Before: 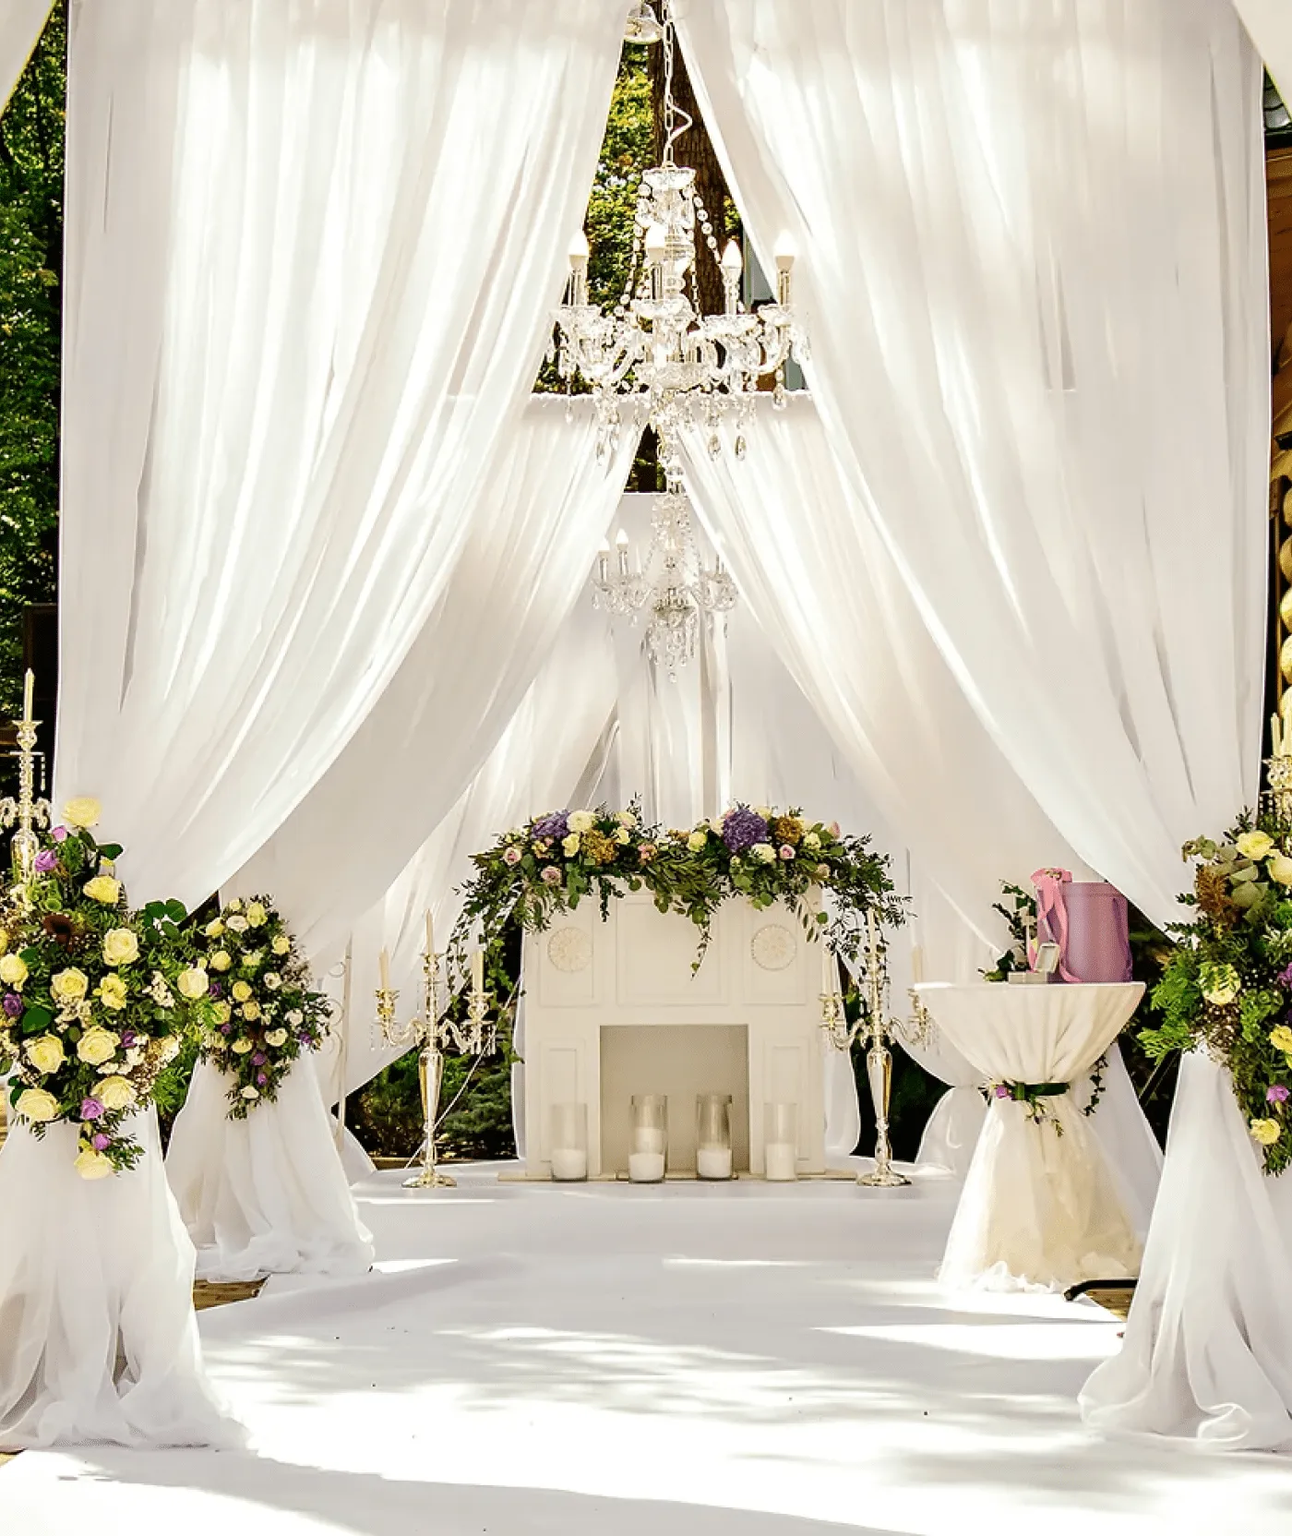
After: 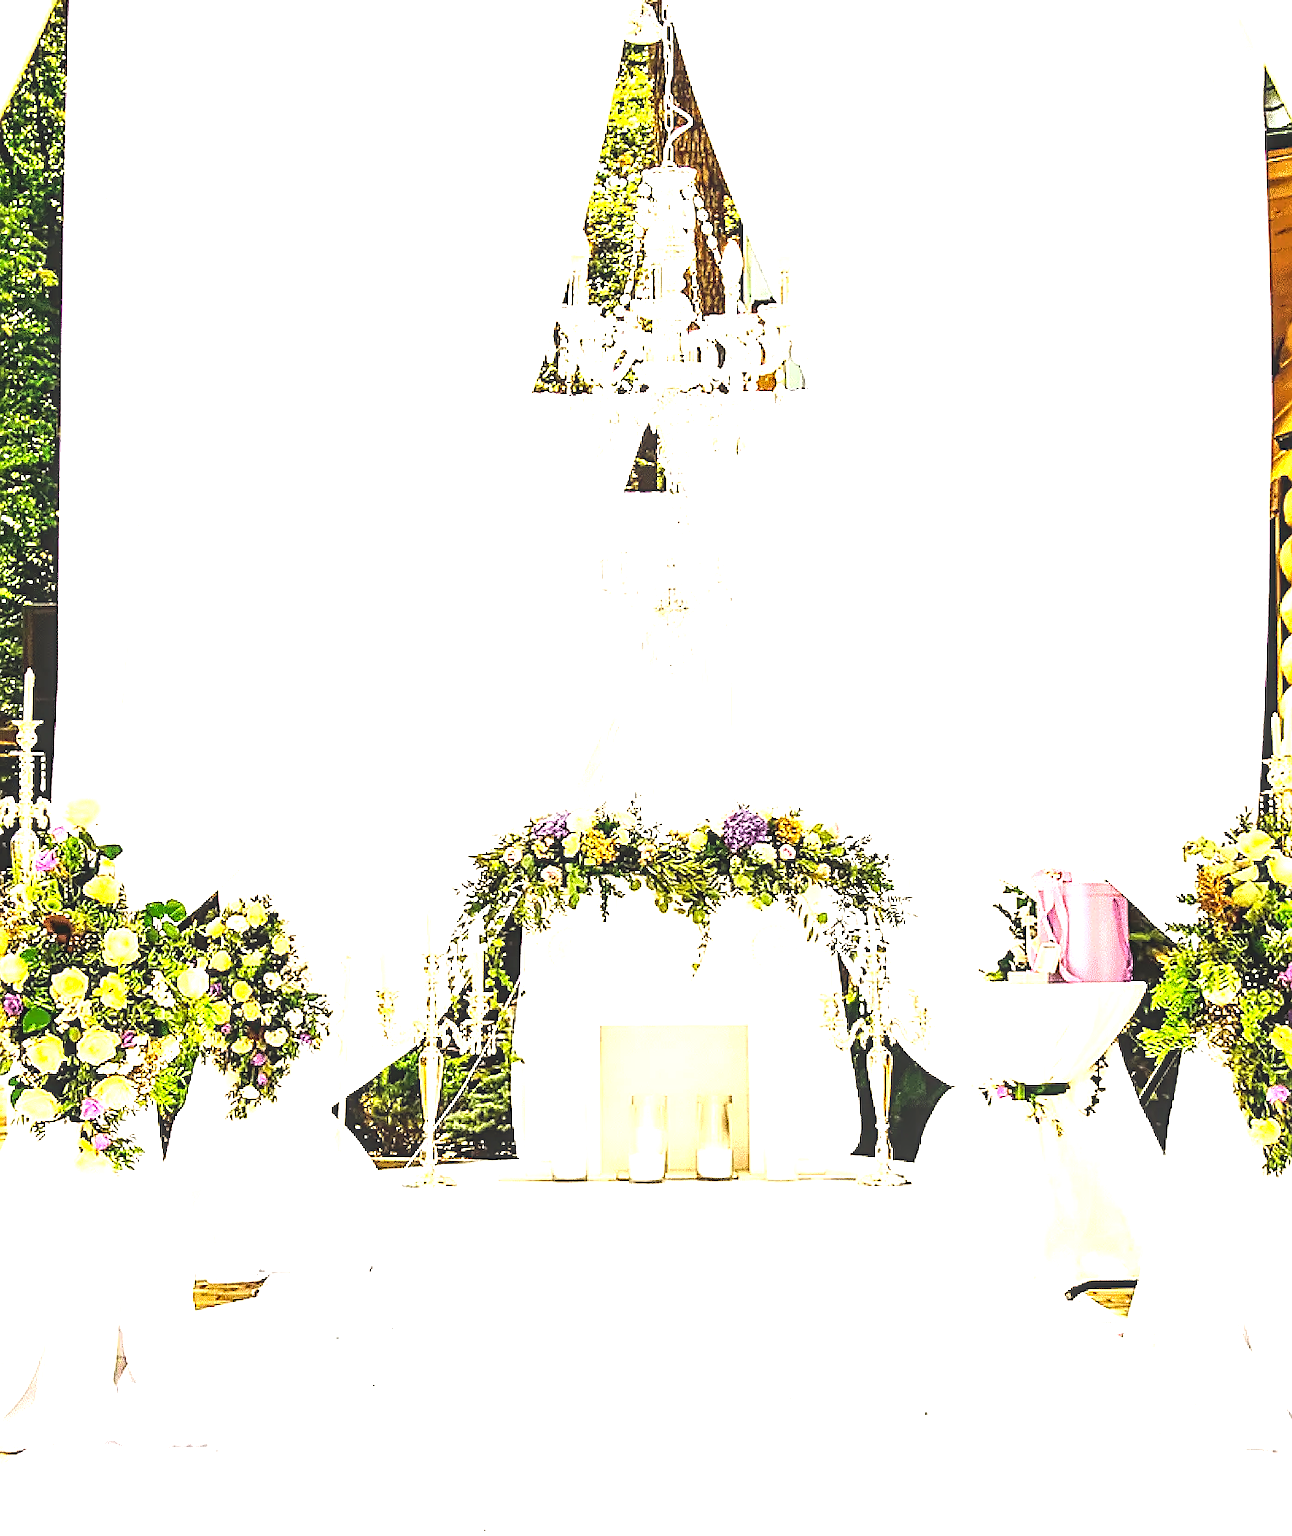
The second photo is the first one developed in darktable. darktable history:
sharpen: on, module defaults
local contrast: detail 130%
tone equalizer: -7 EV 0.149 EV, -6 EV 0.607 EV, -5 EV 1.14 EV, -4 EV 1.33 EV, -3 EV 1.12 EV, -2 EV 0.6 EV, -1 EV 0.149 EV, edges refinement/feathering 500, mask exposure compensation -1.57 EV, preserve details no
color balance rgb: highlights gain › chroma 0.128%, highlights gain › hue 332.29°, global offset › luminance 0.268%, perceptual saturation grading › global saturation 0.451%, perceptual saturation grading › mid-tones 11.803%, perceptual brilliance grading › global brilliance 29.91%, global vibrance 20%
